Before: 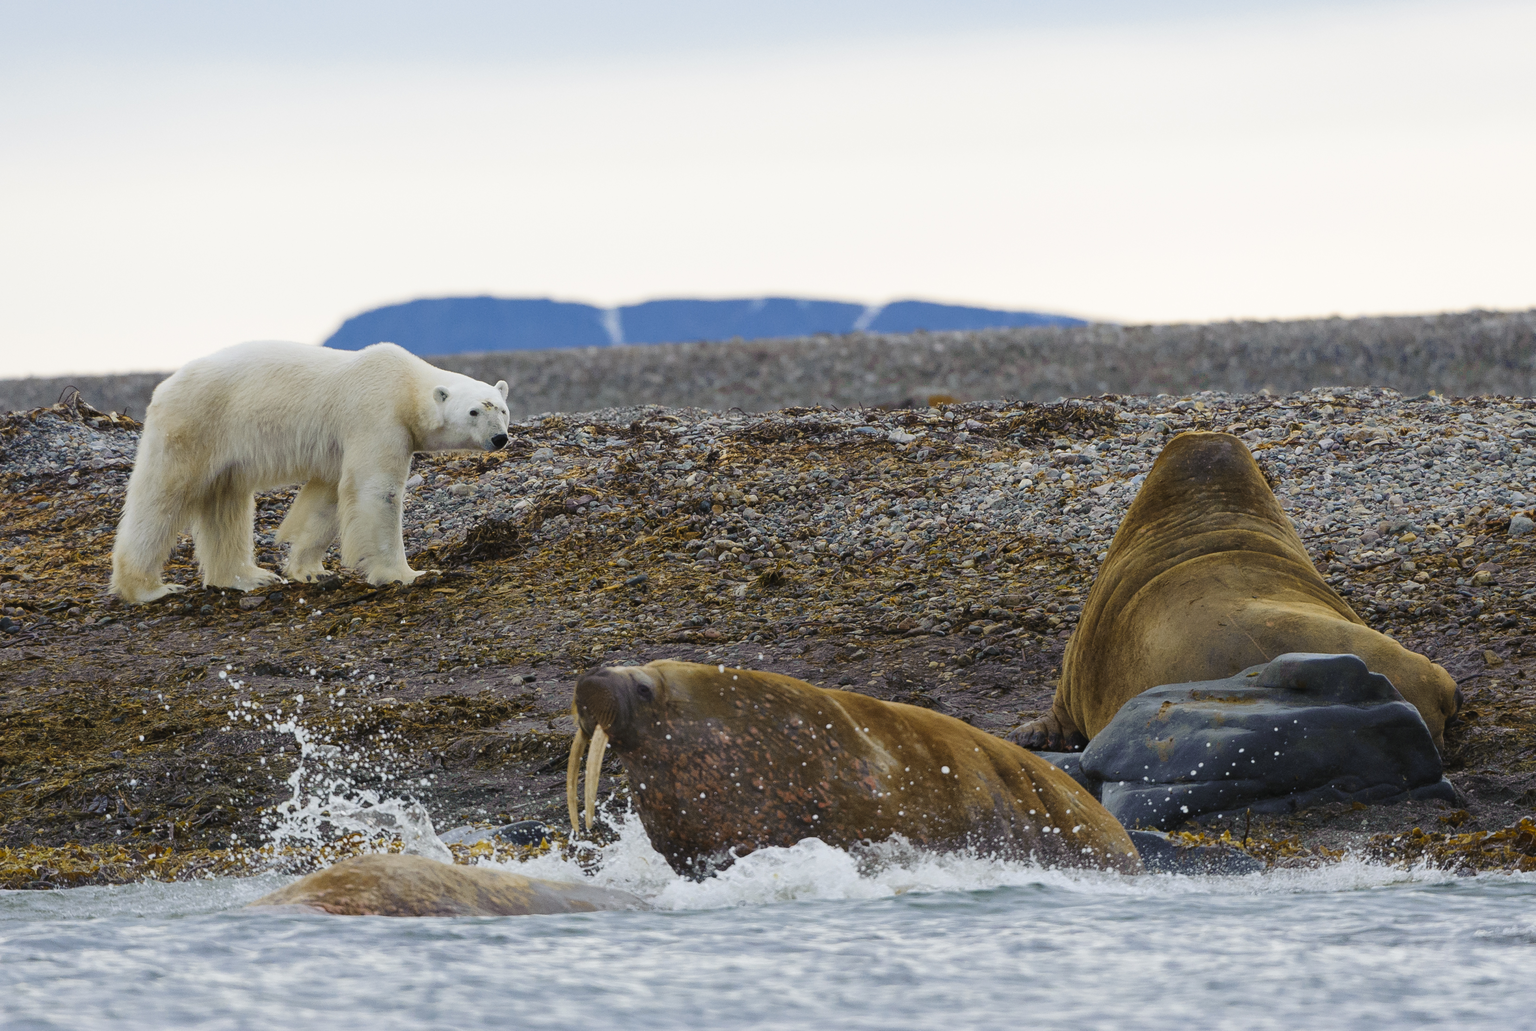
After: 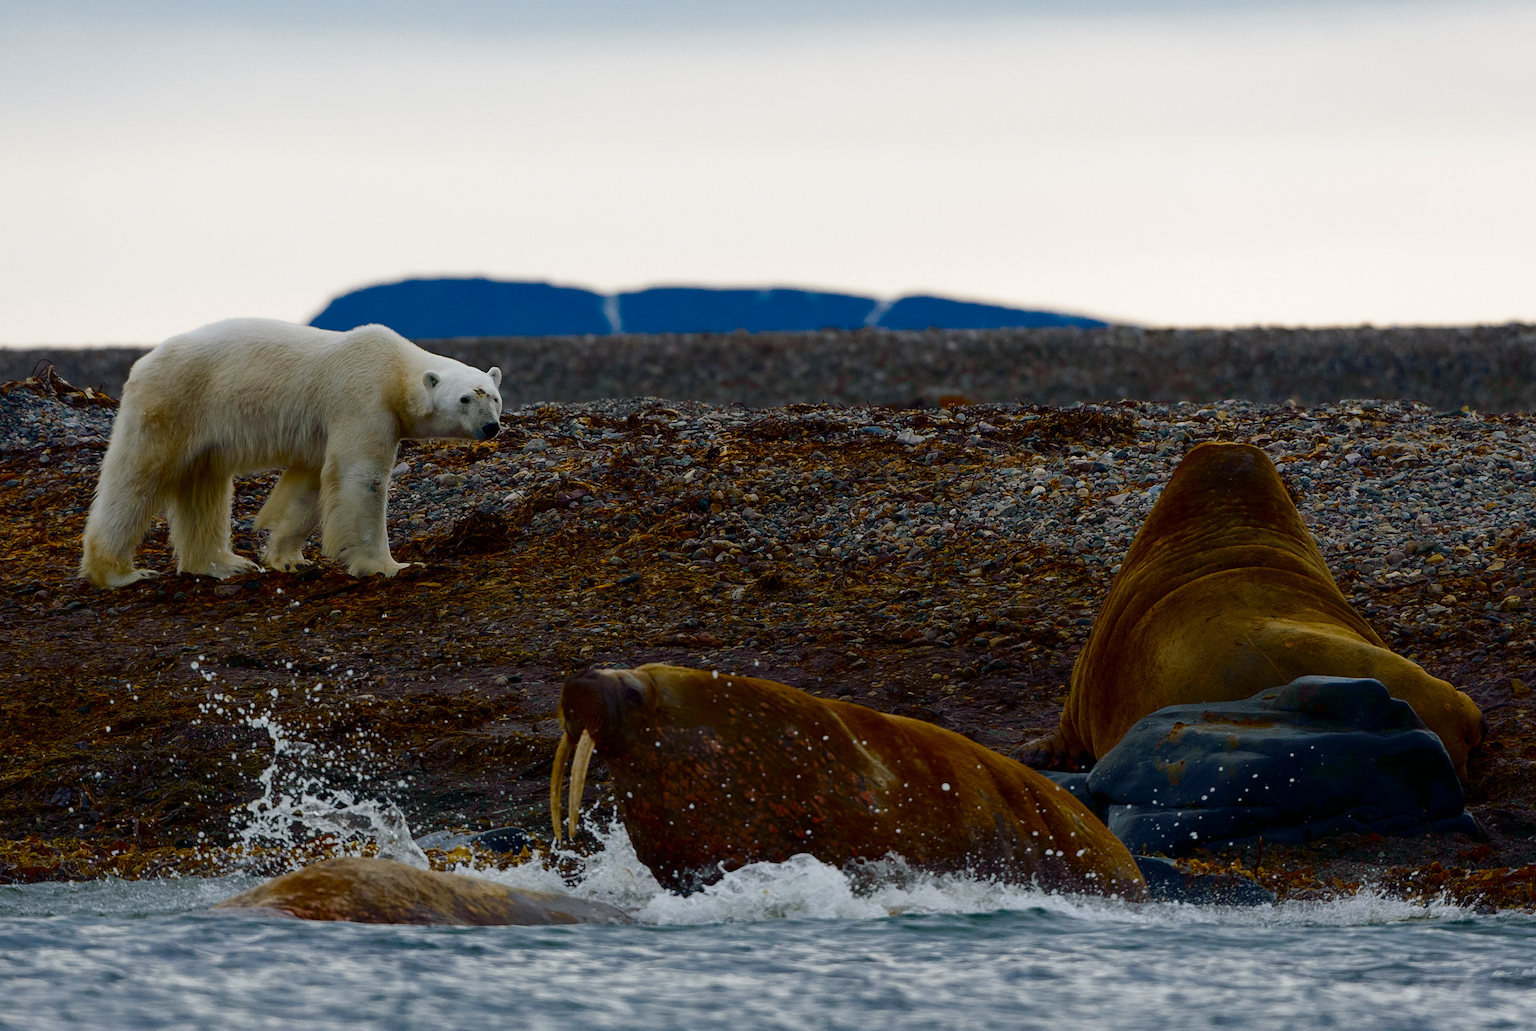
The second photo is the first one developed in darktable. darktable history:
crop and rotate: angle -1.69°
color balance: output saturation 120%
contrast brightness saturation: brightness -0.52
